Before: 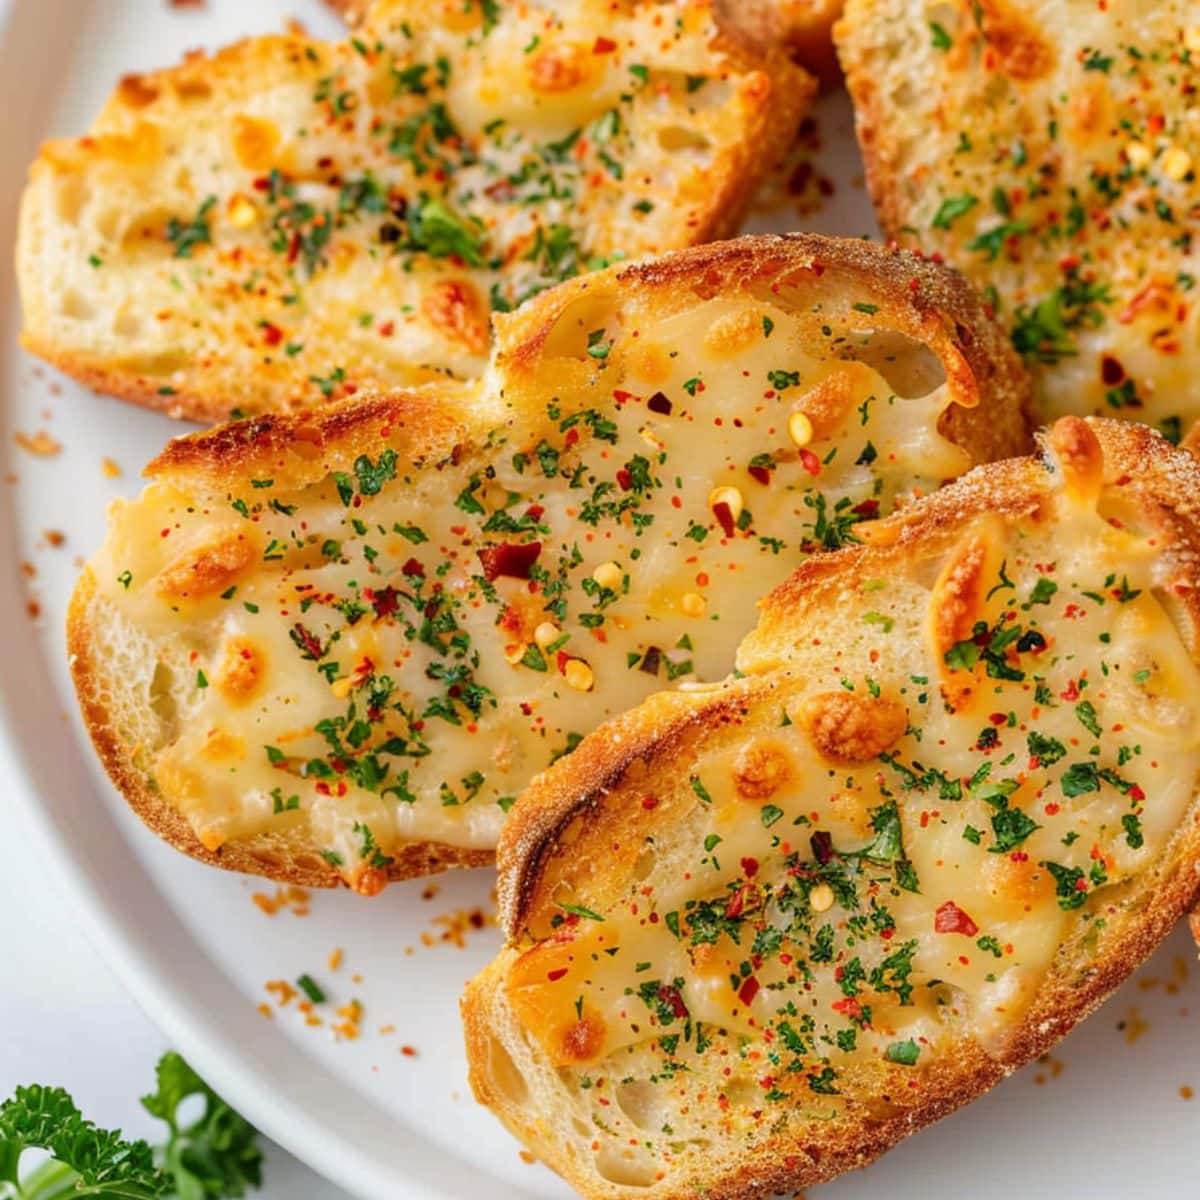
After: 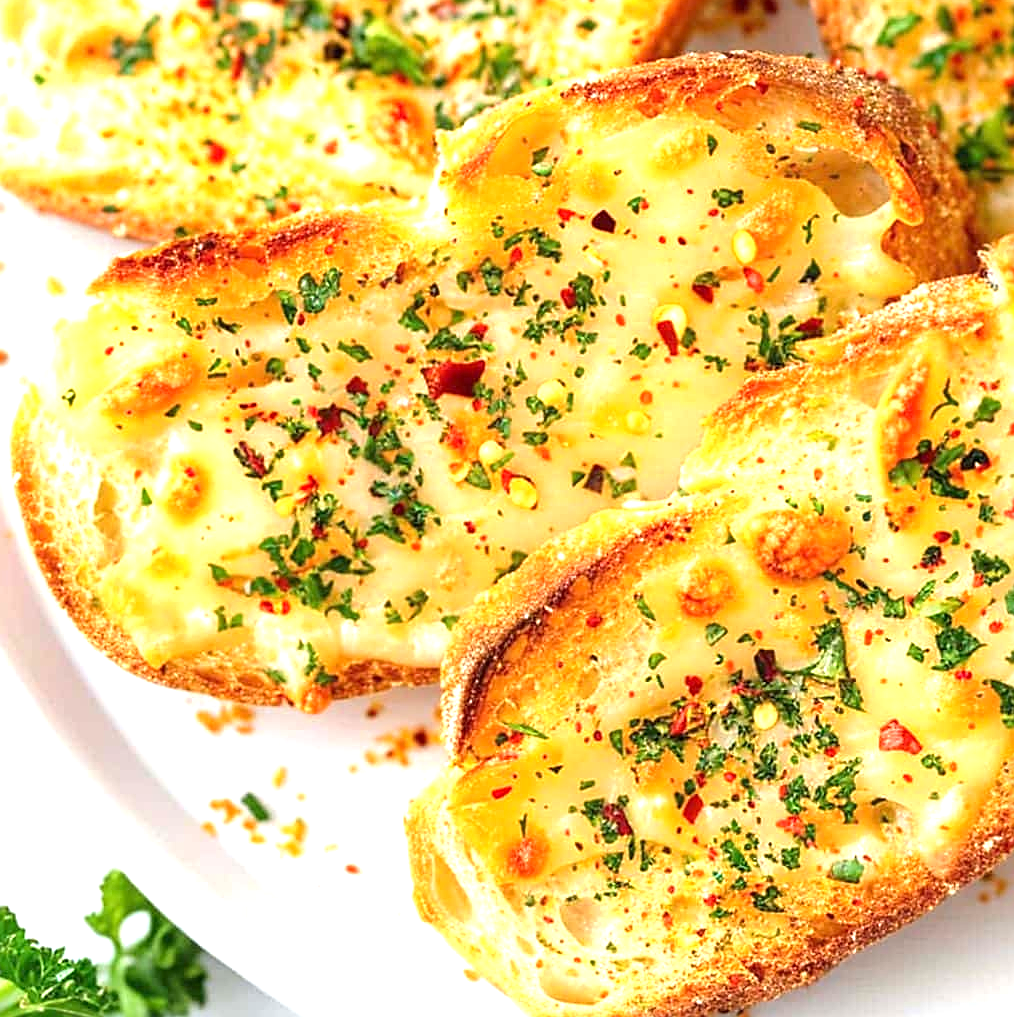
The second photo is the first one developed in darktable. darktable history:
sharpen: on, module defaults
crop and rotate: left 4.746%, top 15.172%, right 10.7%
exposure: exposure 1.138 EV, compensate highlight preservation false
